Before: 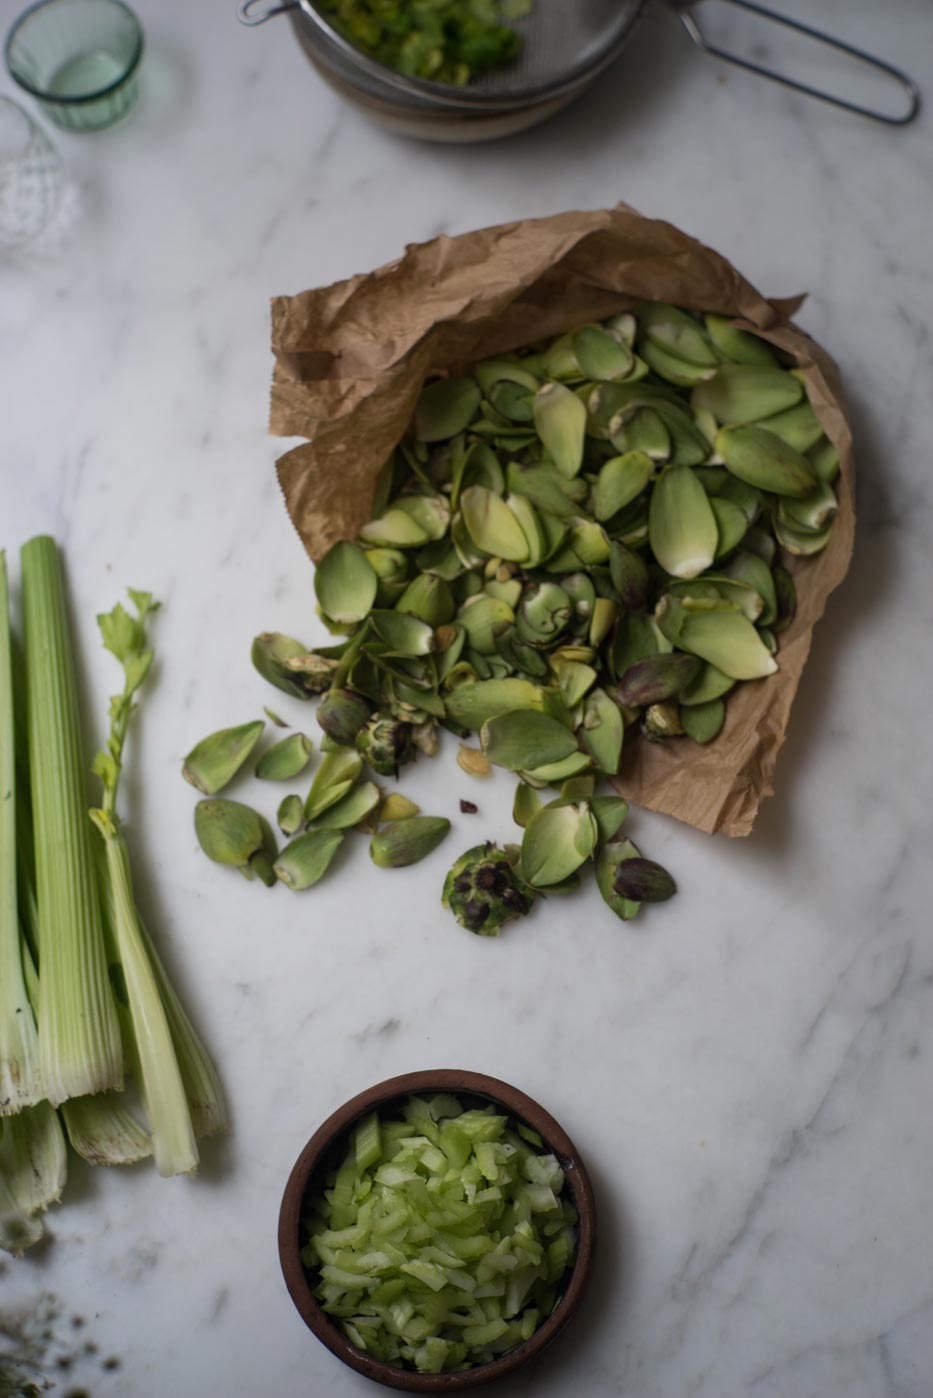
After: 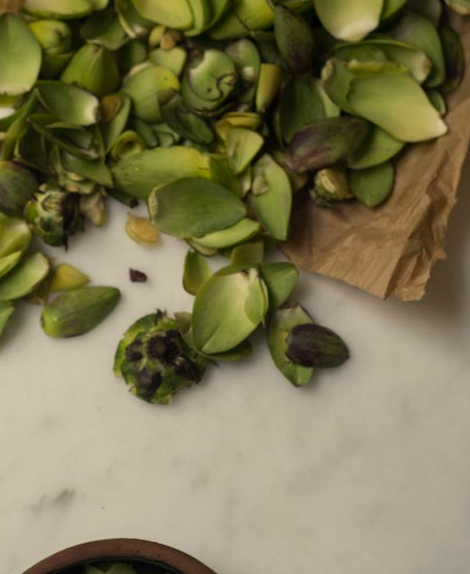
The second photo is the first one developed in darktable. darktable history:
color correction: highlights a* 1.39, highlights b* 17.83
rotate and perspective: rotation -1.32°, lens shift (horizontal) -0.031, crop left 0.015, crop right 0.985, crop top 0.047, crop bottom 0.982
crop: left 35.03%, top 36.625%, right 14.663%, bottom 20.057%
